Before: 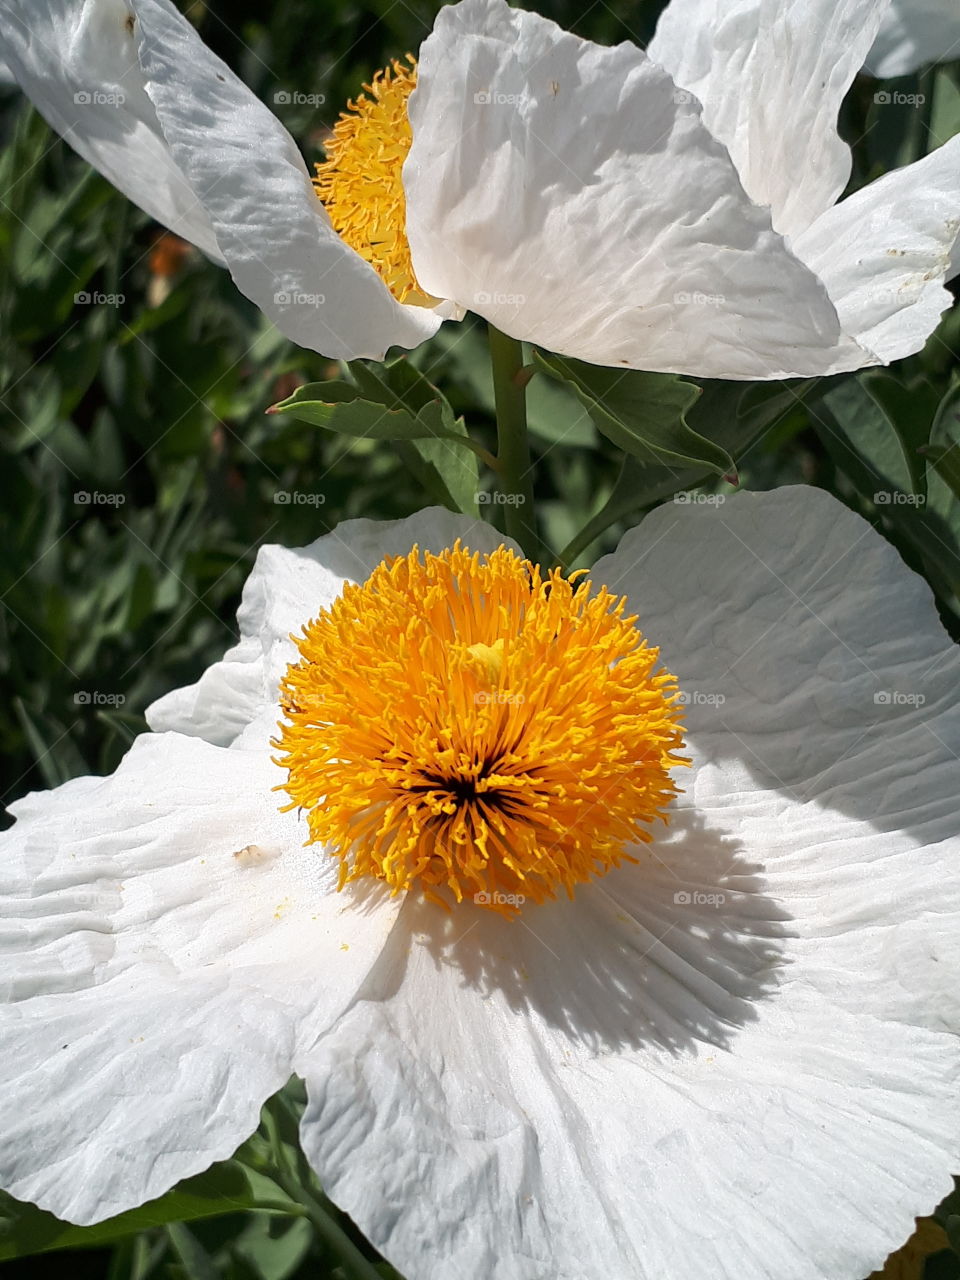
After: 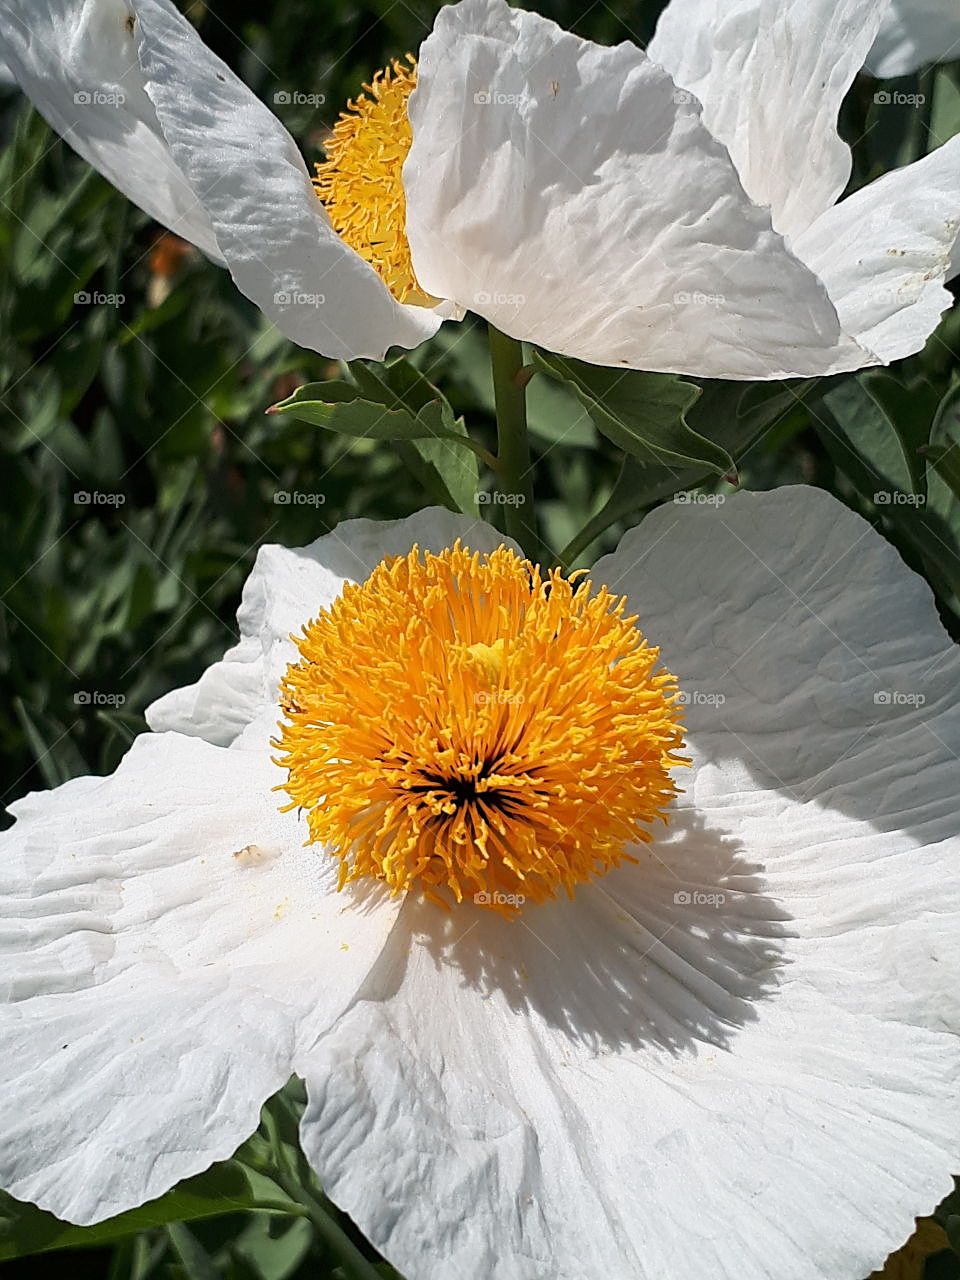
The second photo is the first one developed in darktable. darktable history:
sharpen: on, module defaults
filmic rgb: black relative exposure -16 EV, white relative exposure 2.93 EV, hardness 10.04, color science v6 (2022)
